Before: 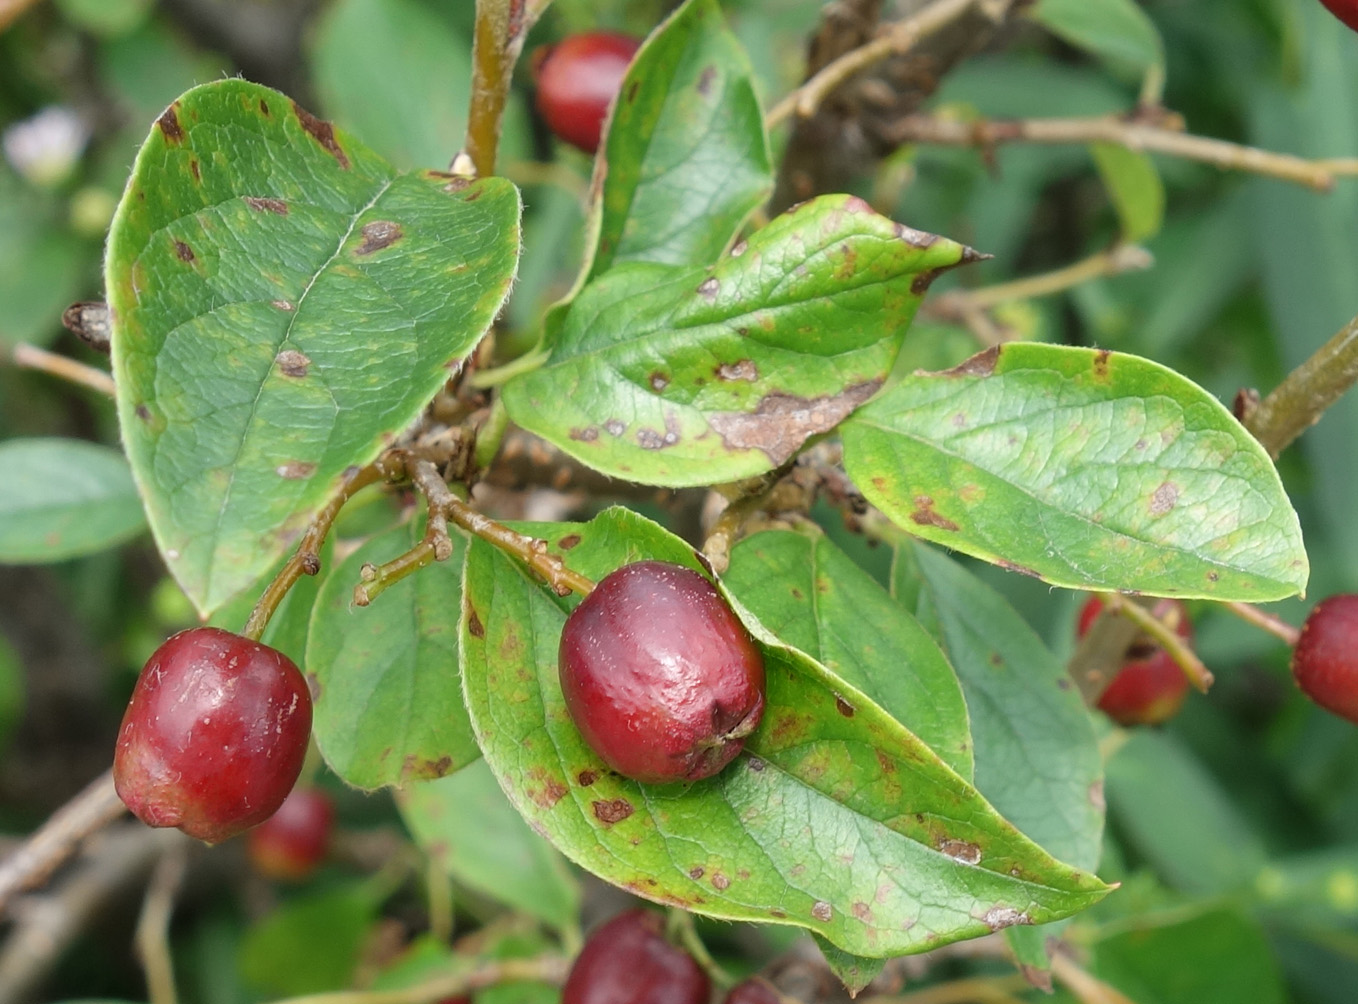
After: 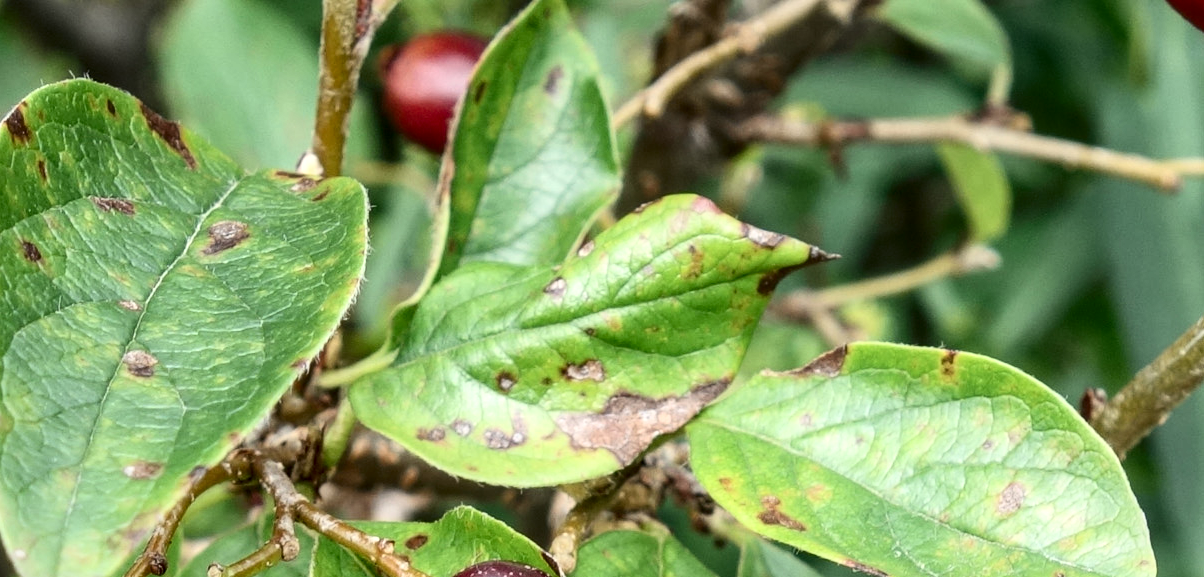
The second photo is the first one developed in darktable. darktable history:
contrast brightness saturation: contrast 0.277
crop and rotate: left 11.338%, bottom 42.502%
local contrast: detail 130%
